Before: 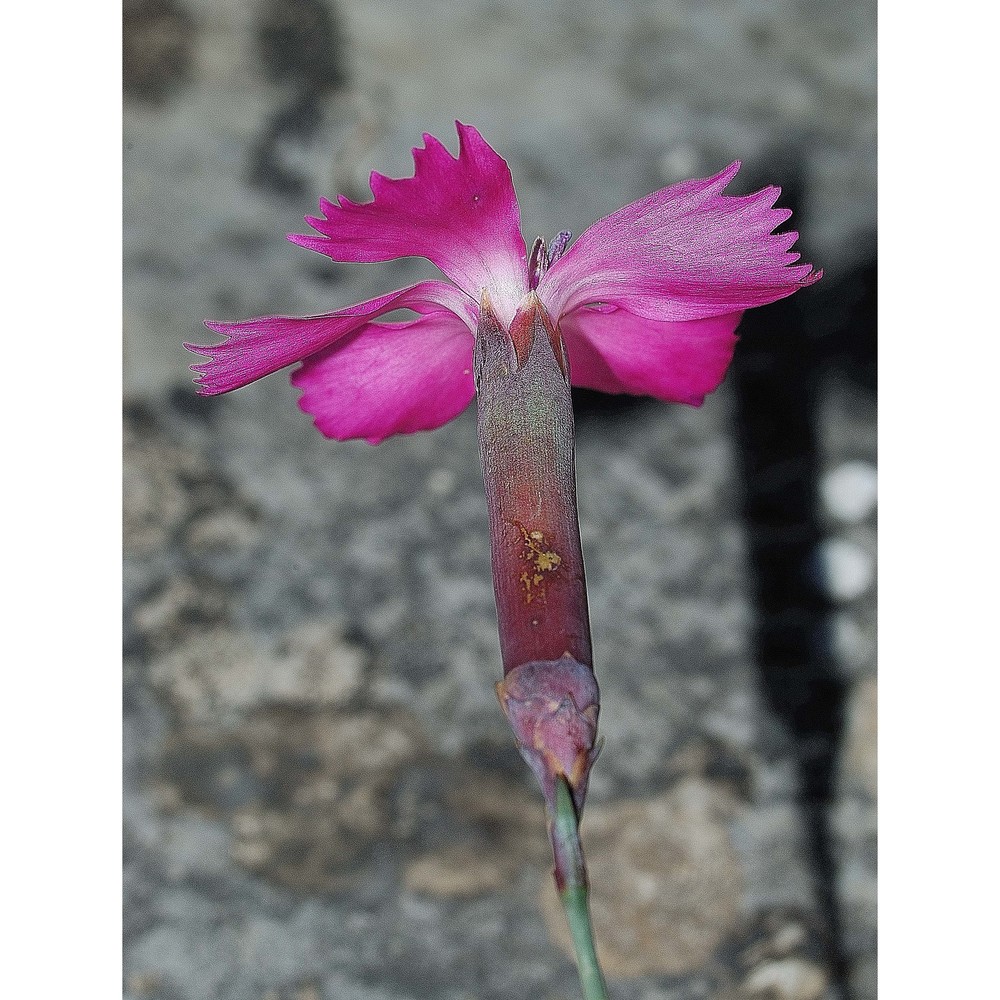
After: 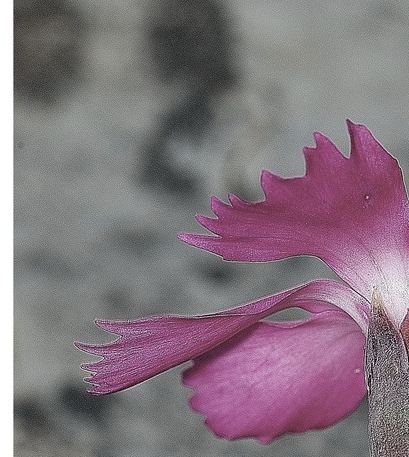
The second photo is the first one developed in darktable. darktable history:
crop and rotate: left 10.994%, top 0.1%, right 48.088%, bottom 54.195%
color correction: highlights b* -0.024, saturation 0.573
